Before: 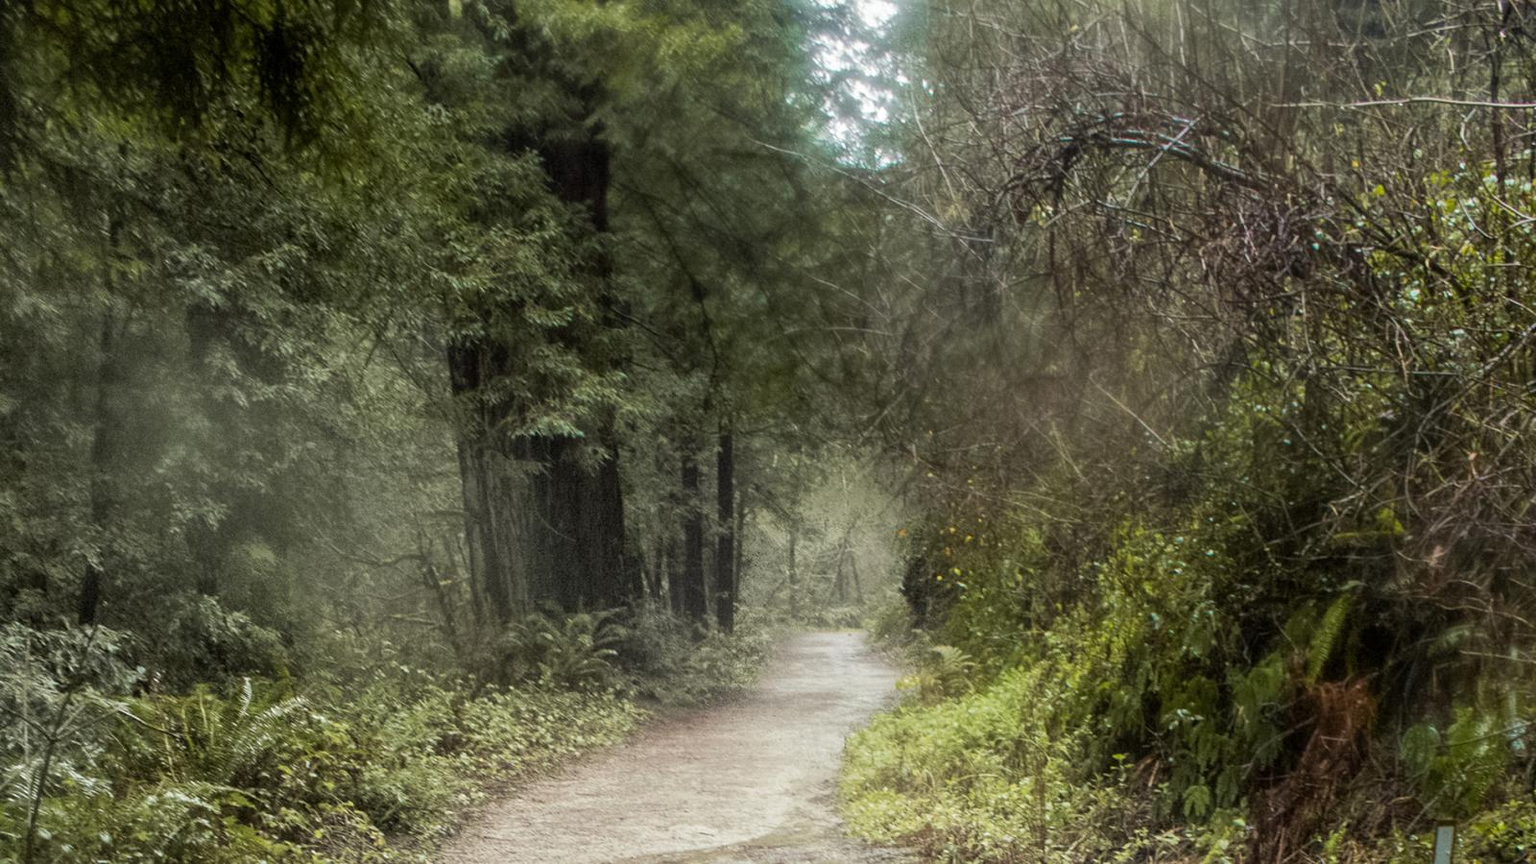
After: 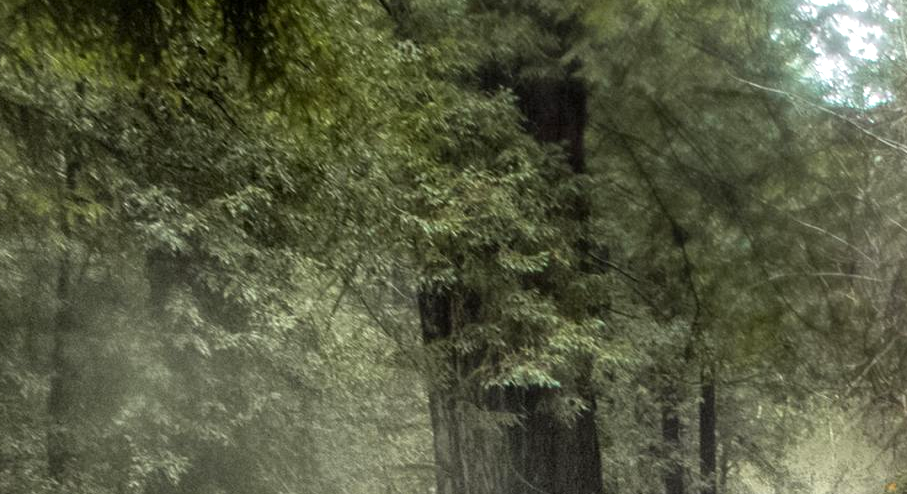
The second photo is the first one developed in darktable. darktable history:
exposure: exposure 0.569 EV, compensate highlight preservation false
crop and rotate: left 3.022%, top 7.638%, right 40.275%, bottom 37.397%
